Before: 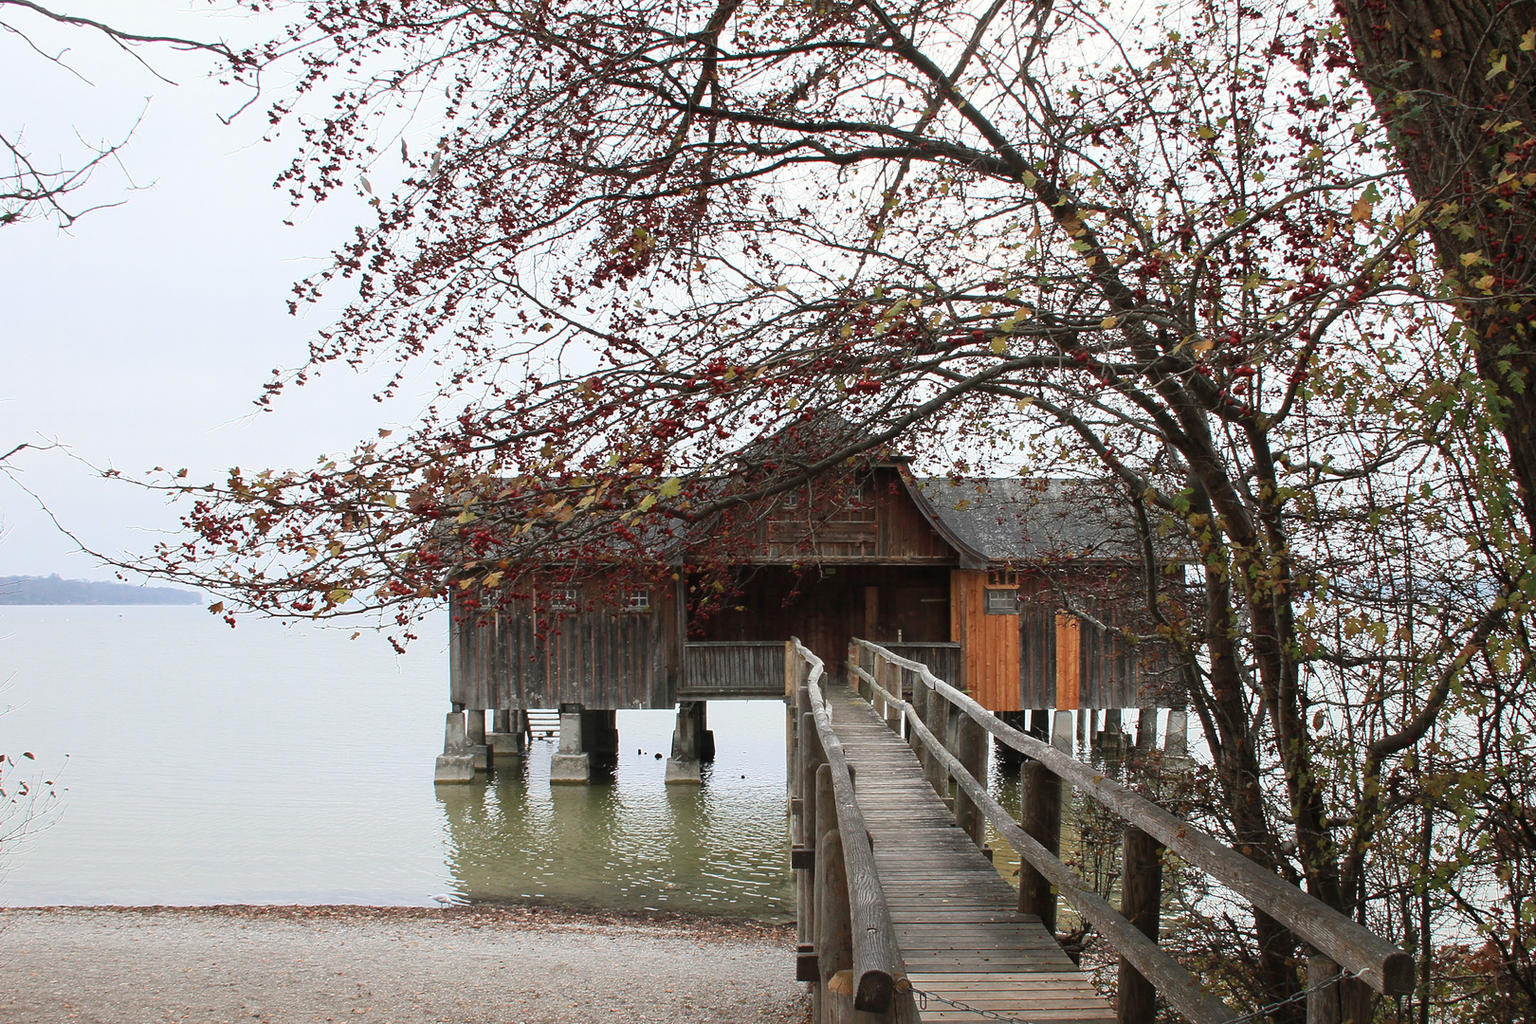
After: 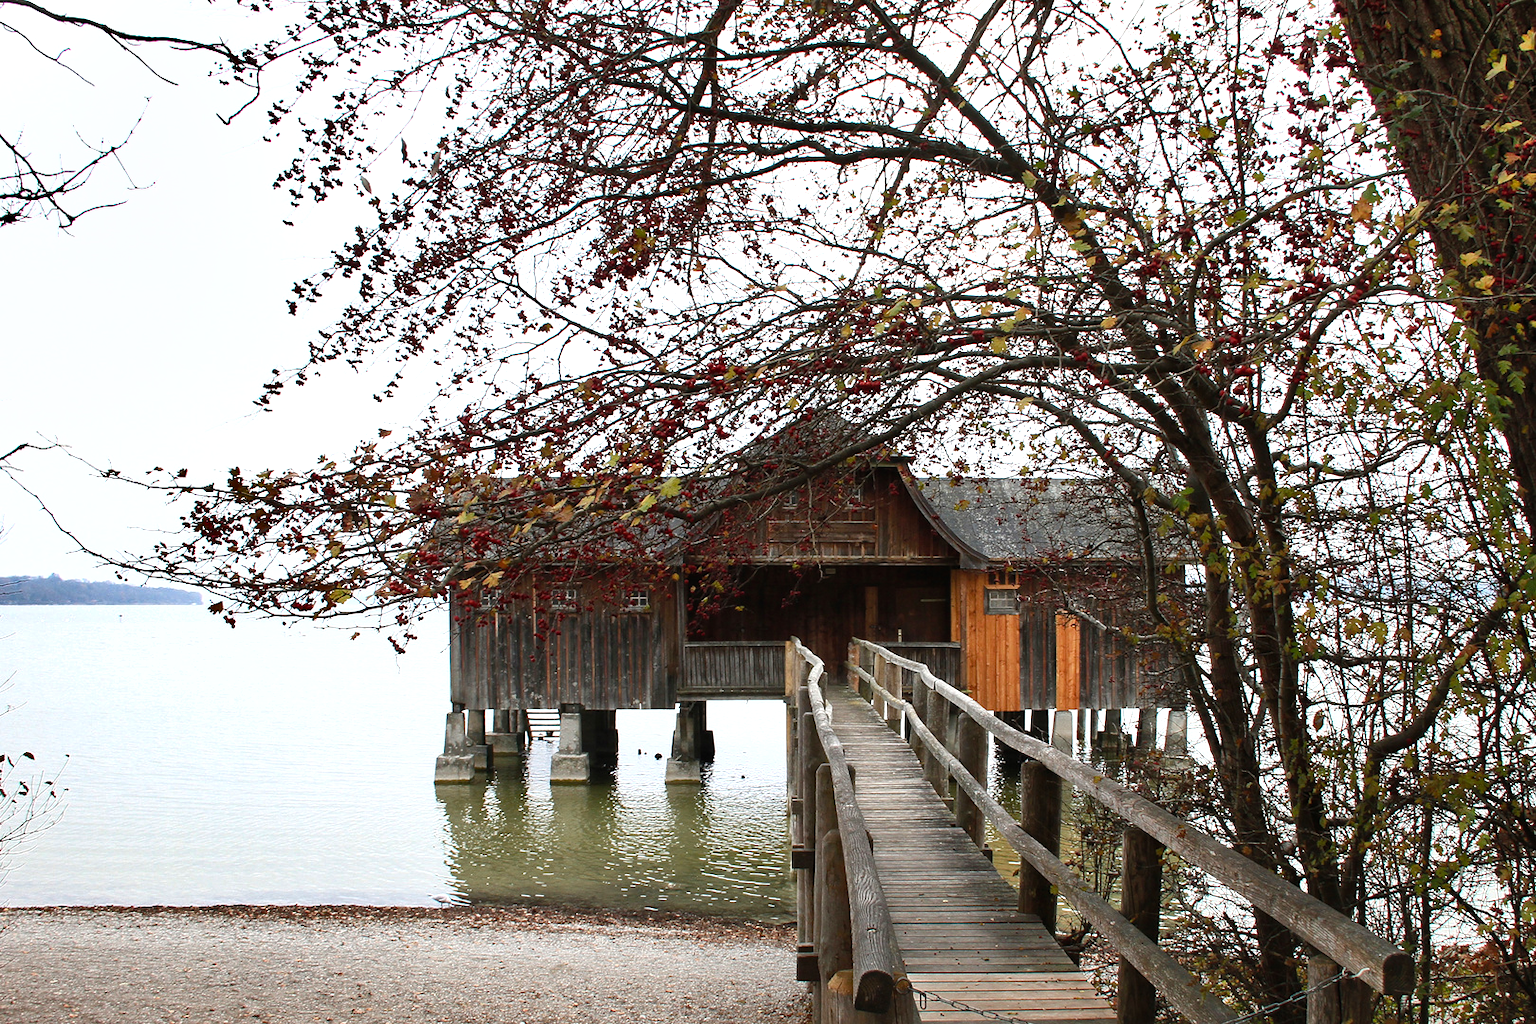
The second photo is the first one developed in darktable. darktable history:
color balance rgb: shadows lift › luminance -20%, power › hue 72.24°, highlights gain › luminance 15%, global offset › hue 171.6°, perceptual saturation grading › highlights -15%, perceptual saturation grading › shadows 25%, global vibrance 30%, contrast 10%
shadows and highlights: white point adjustment 1, soften with gaussian
